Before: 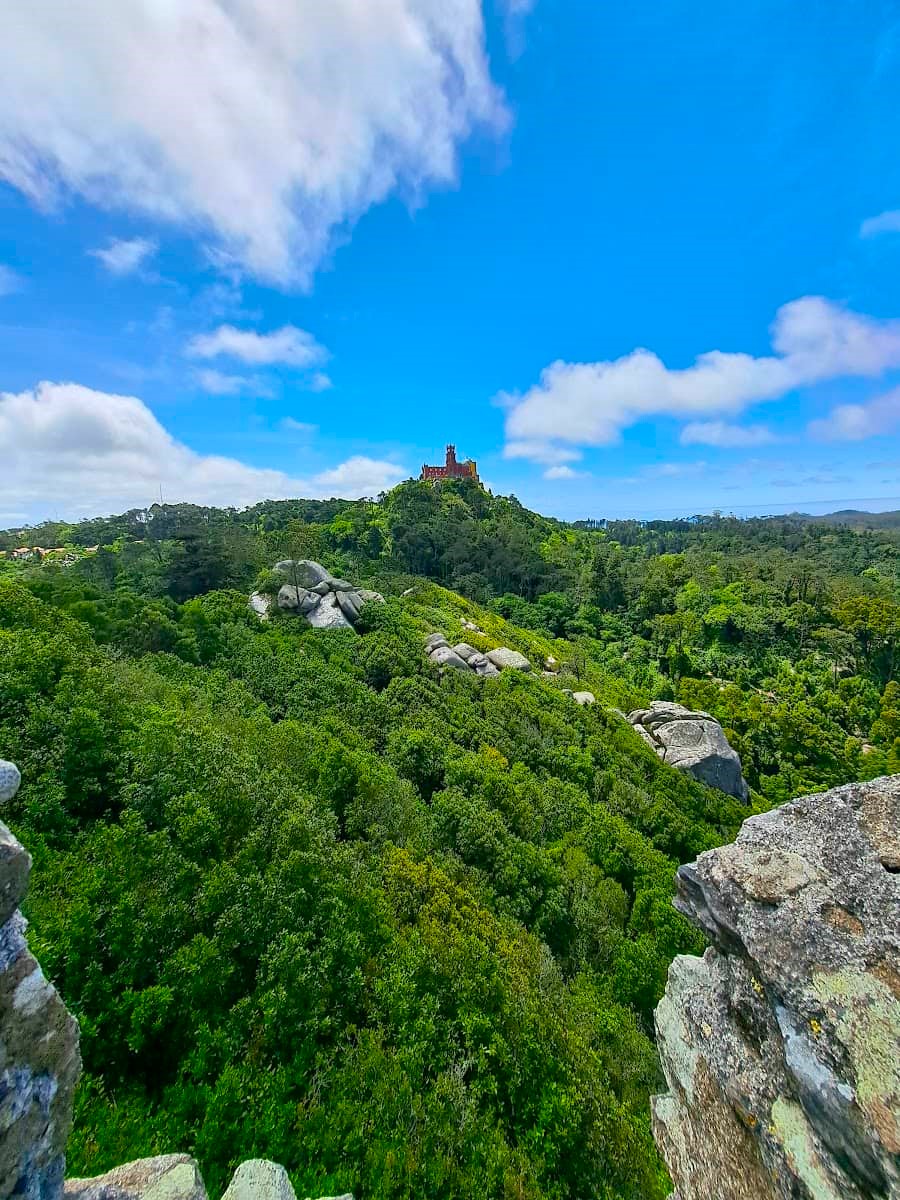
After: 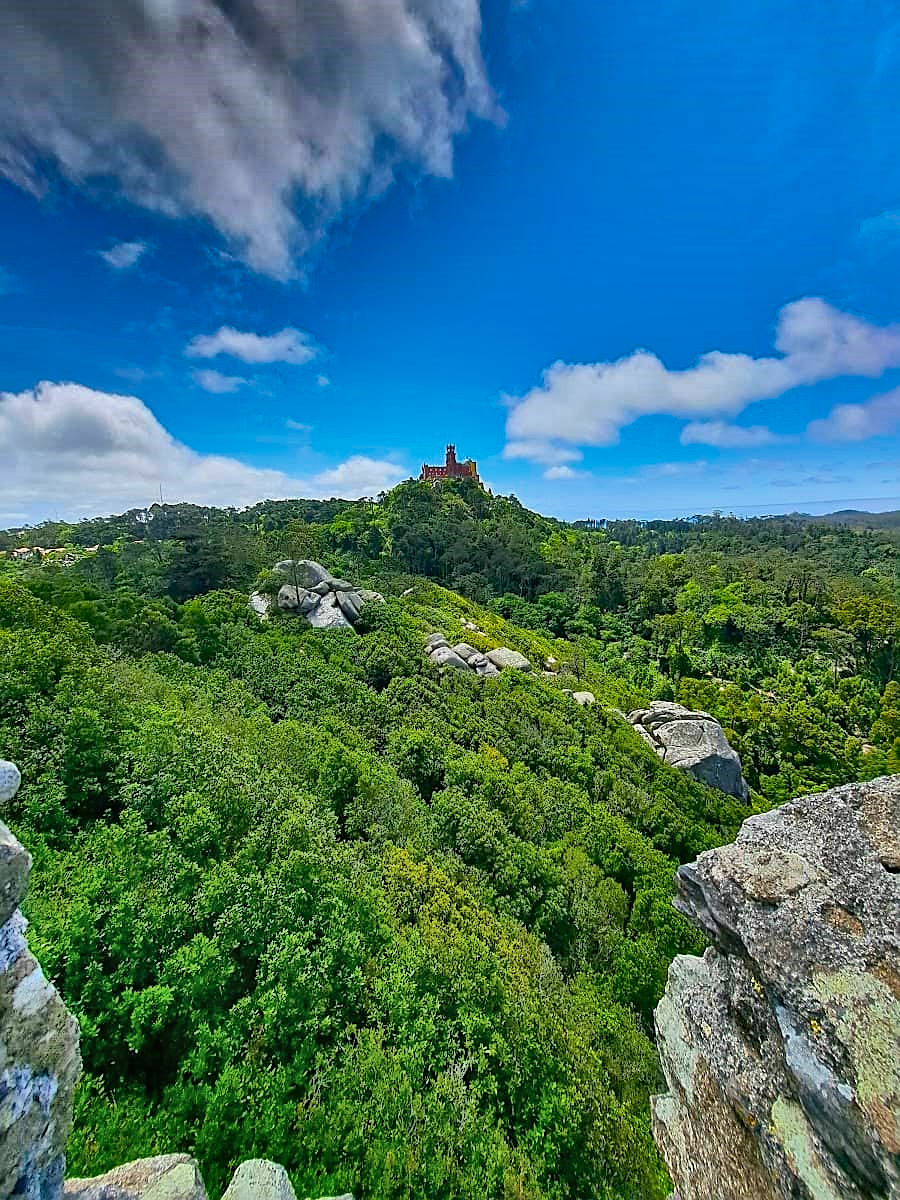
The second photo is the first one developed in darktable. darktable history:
sharpen: radius 1.961
shadows and highlights: radius 123.52, shadows 99.5, white point adjustment -2.9, highlights -98.33, soften with gaussian
